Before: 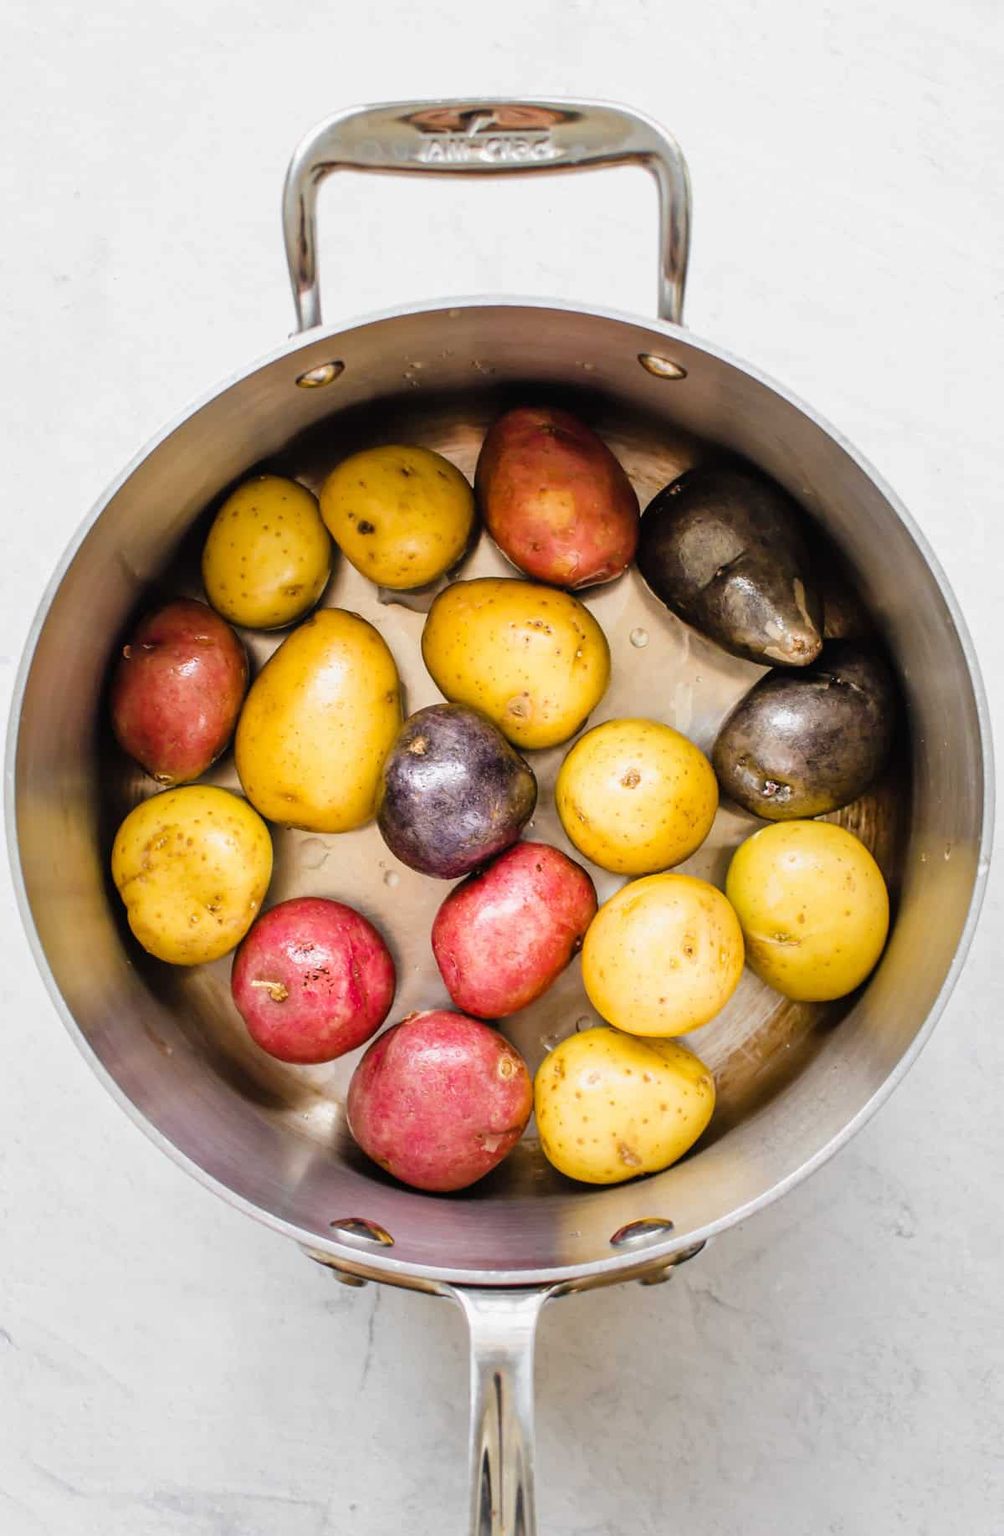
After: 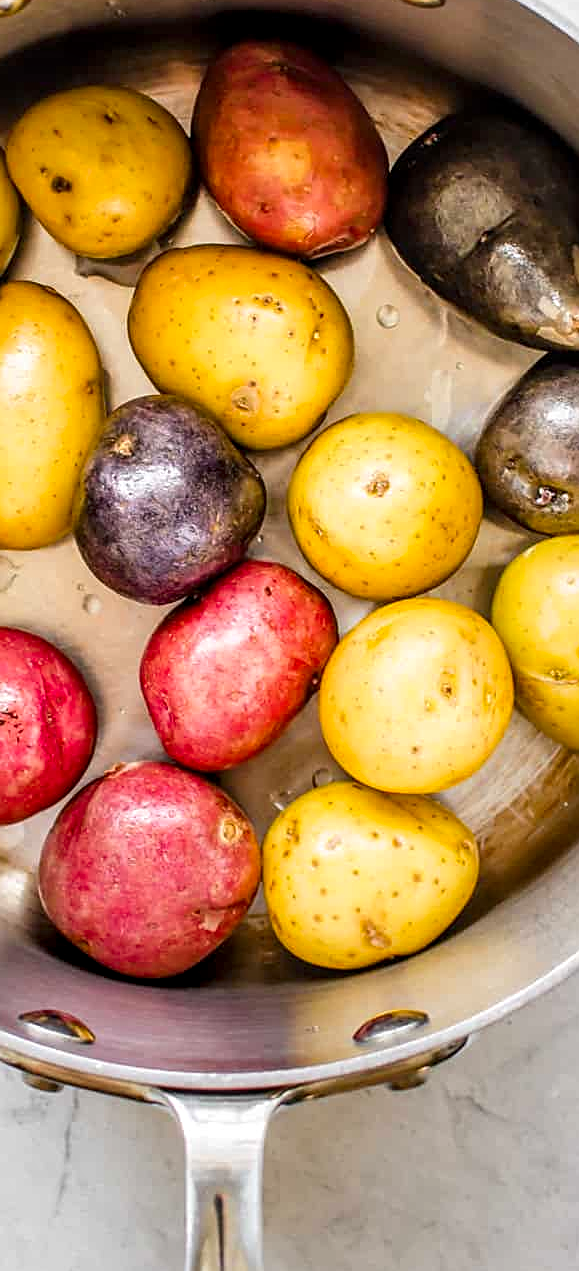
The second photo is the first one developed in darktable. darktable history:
contrast brightness saturation: contrast 0.043, saturation 0.157
local contrast: detail 130%
sharpen: on, module defaults
crop: left 31.34%, top 24.336%, right 20.4%, bottom 6.398%
